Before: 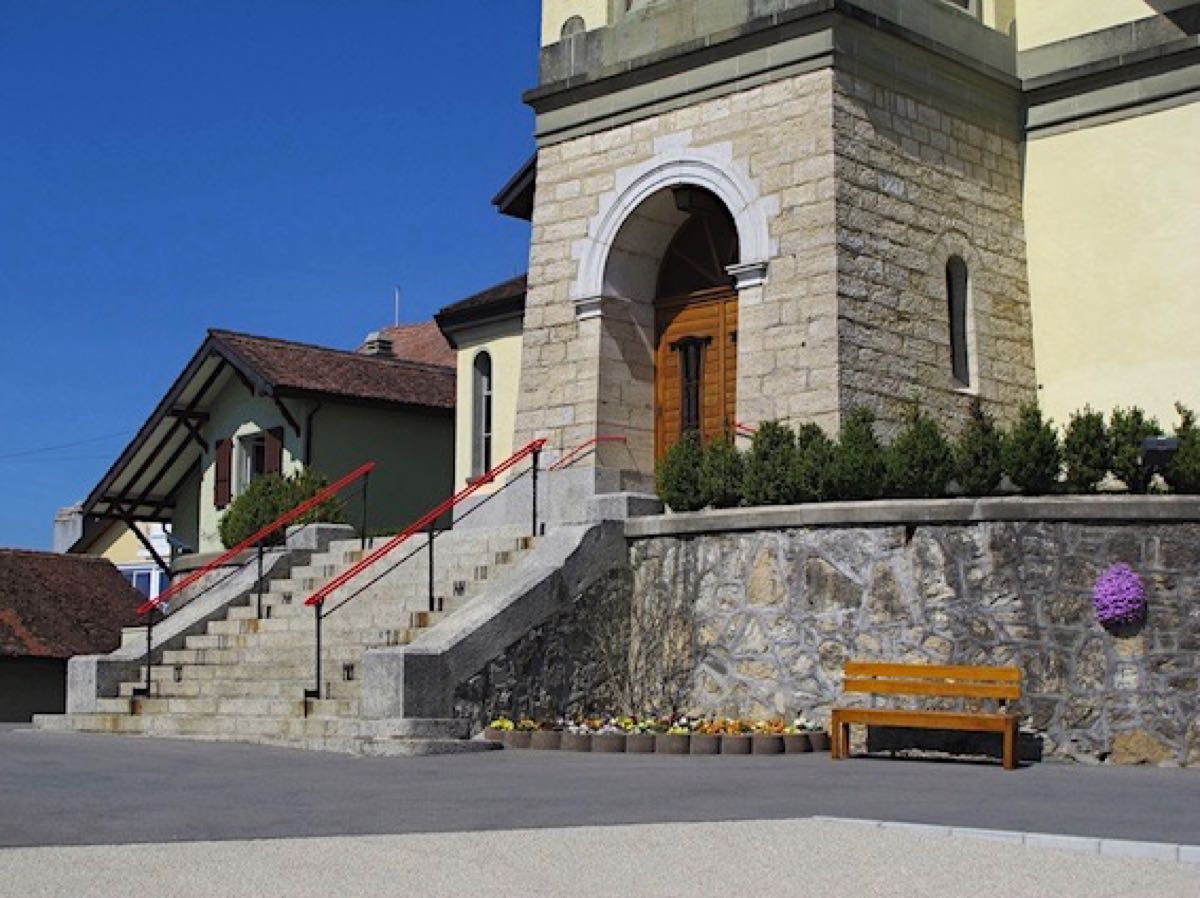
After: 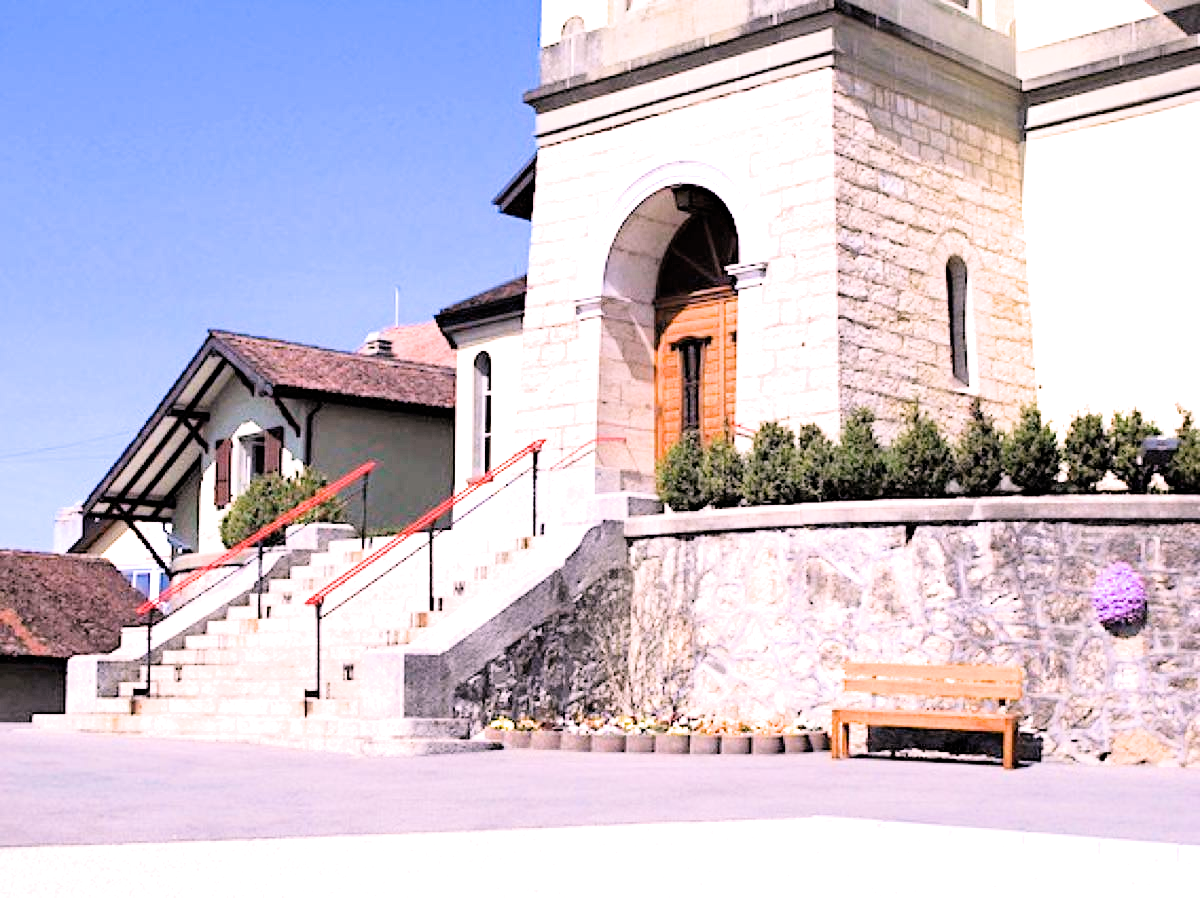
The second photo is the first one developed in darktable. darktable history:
exposure: black level correction 0, exposure 1.5 EV, compensate highlight preservation false
filmic rgb: black relative exposure -4 EV, white relative exposure 3 EV, hardness 3.02, contrast 1.5
white balance: red 1.188, blue 1.11
